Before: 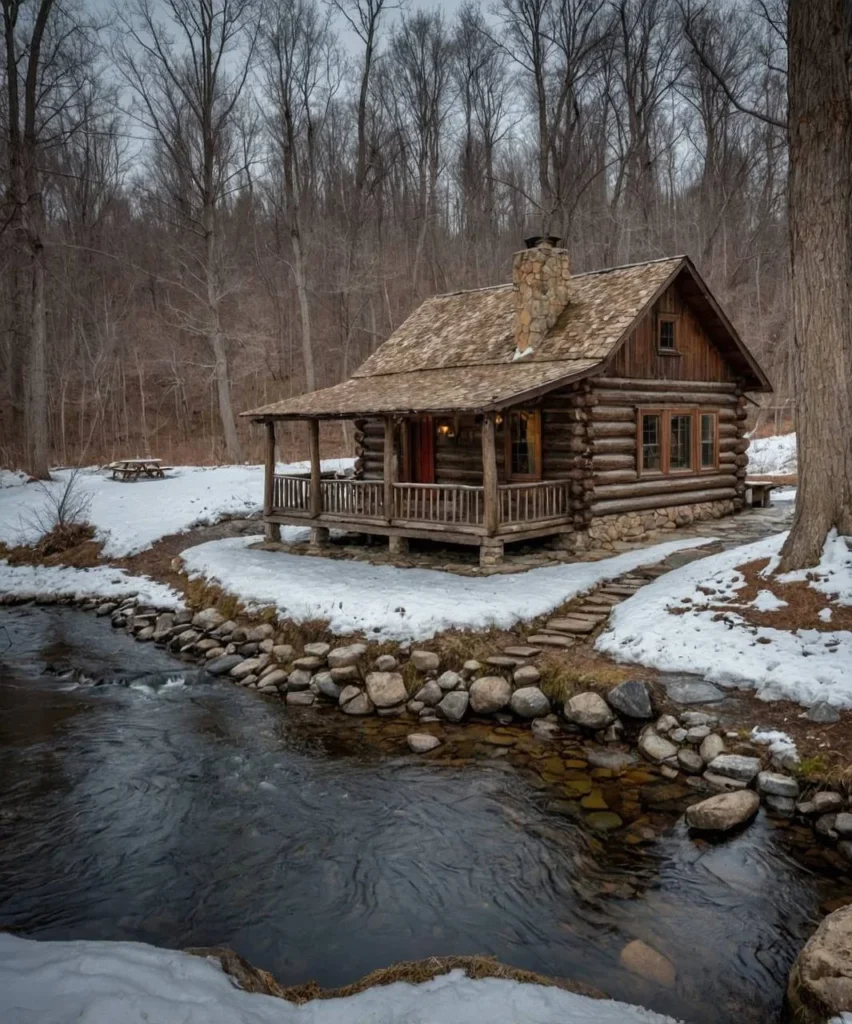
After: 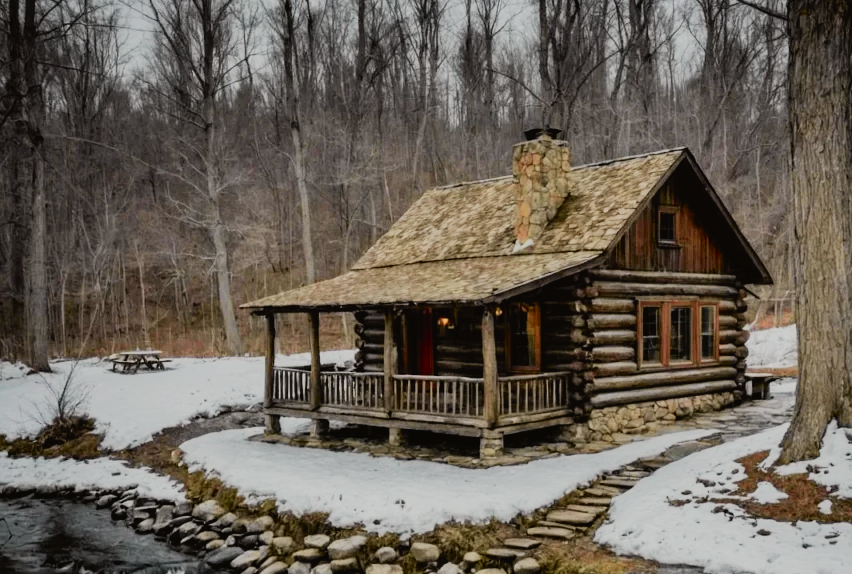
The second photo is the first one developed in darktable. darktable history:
filmic rgb: black relative exposure -6.98 EV, white relative exposure 5.63 EV, hardness 2.86
tone curve: curves: ch0 [(0, 0.019) (0.066, 0.054) (0.184, 0.184) (0.369, 0.417) (0.501, 0.586) (0.617, 0.71) (0.743, 0.787) (0.997, 0.997)]; ch1 [(0, 0) (0.187, 0.156) (0.388, 0.372) (0.437, 0.428) (0.474, 0.472) (0.499, 0.5) (0.521, 0.514) (0.548, 0.567) (0.6, 0.629) (0.82, 0.831) (1, 1)]; ch2 [(0, 0) (0.234, 0.227) (0.352, 0.372) (0.459, 0.484) (0.5, 0.505) (0.518, 0.516) (0.529, 0.541) (0.56, 0.594) (0.607, 0.644) (0.74, 0.771) (0.858, 0.873) (0.999, 0.994)], color space Lab, independent channels, preserve colors none
crop and rotate: top 10.605%, bottom 33.274%
